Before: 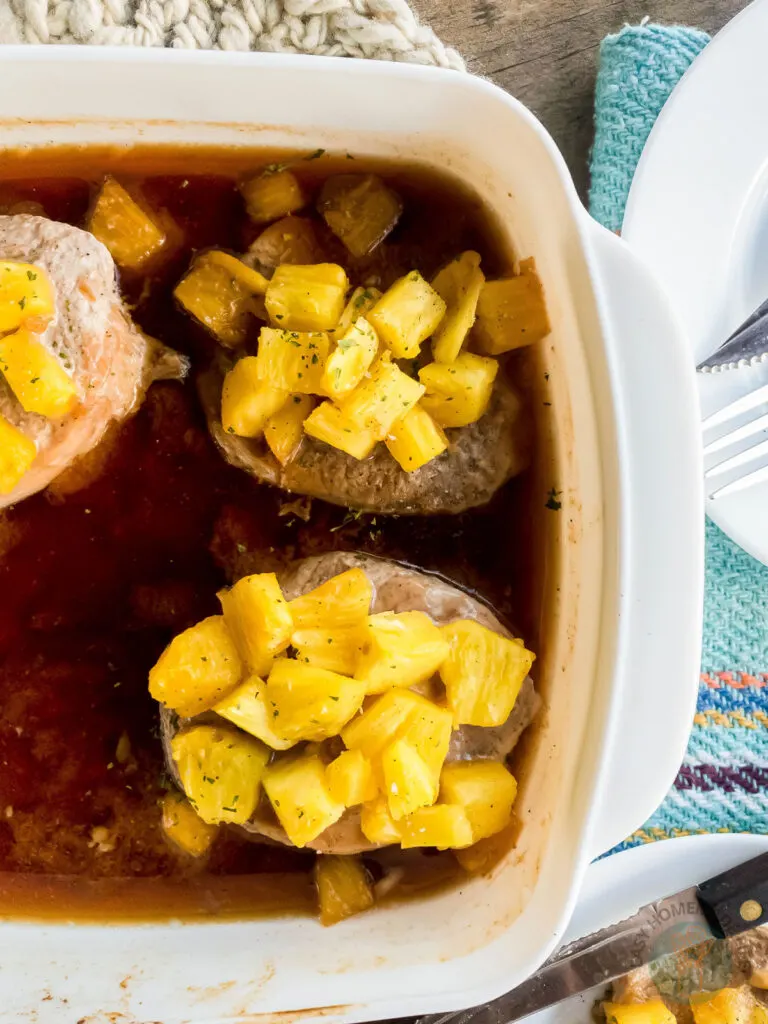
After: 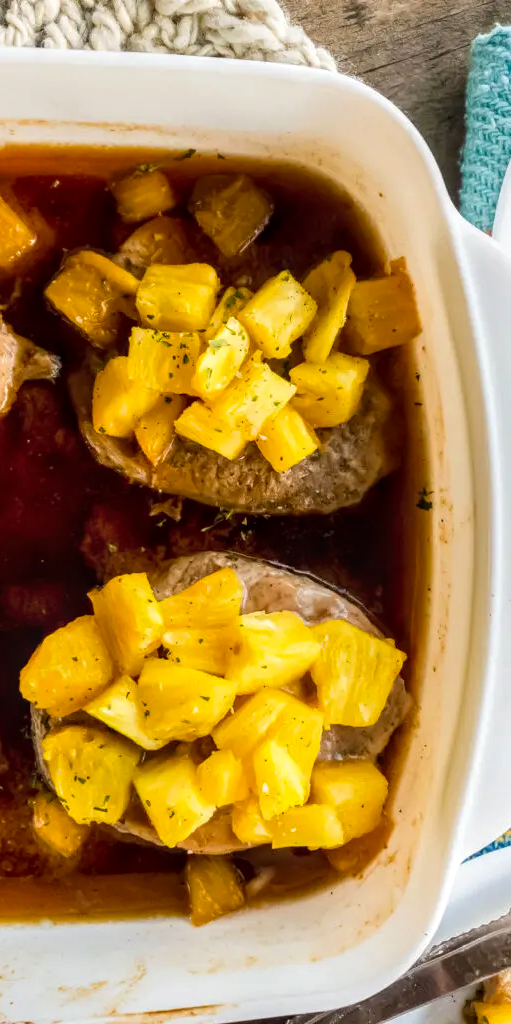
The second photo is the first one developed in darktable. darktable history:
local contrast: detail 130%
color balance: output saturation 110%
crop: left 16.899%, right 16.556%
